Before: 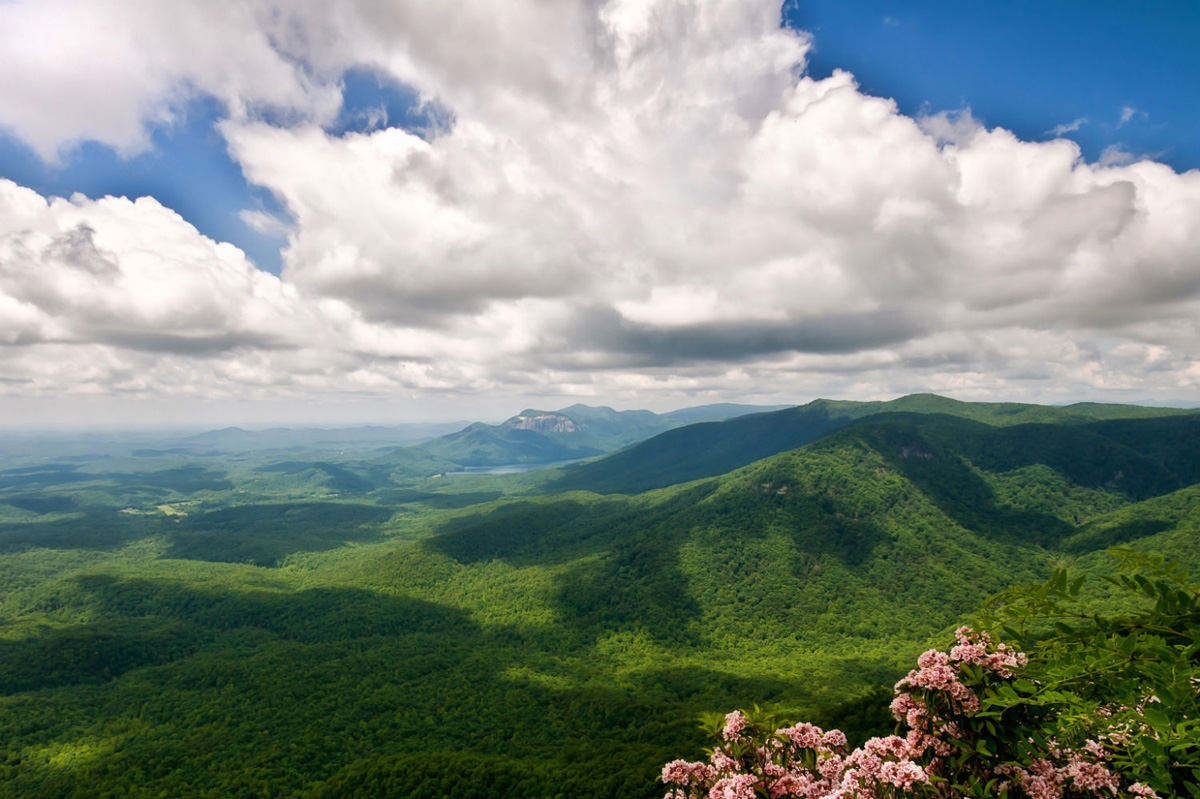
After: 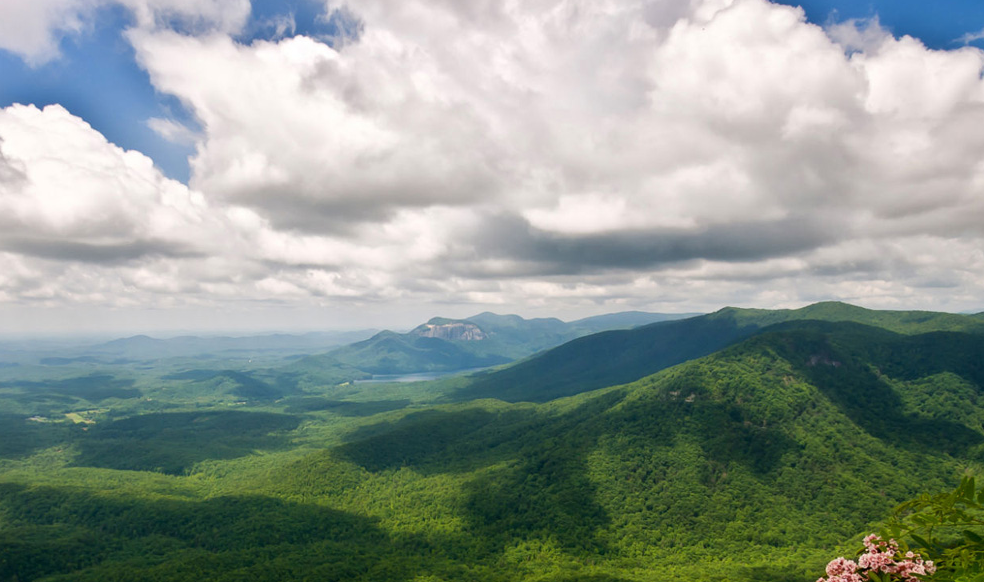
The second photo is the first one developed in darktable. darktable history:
crop: left 7.748%, top 11.623%, right 10.212%, bottom 15.418%
